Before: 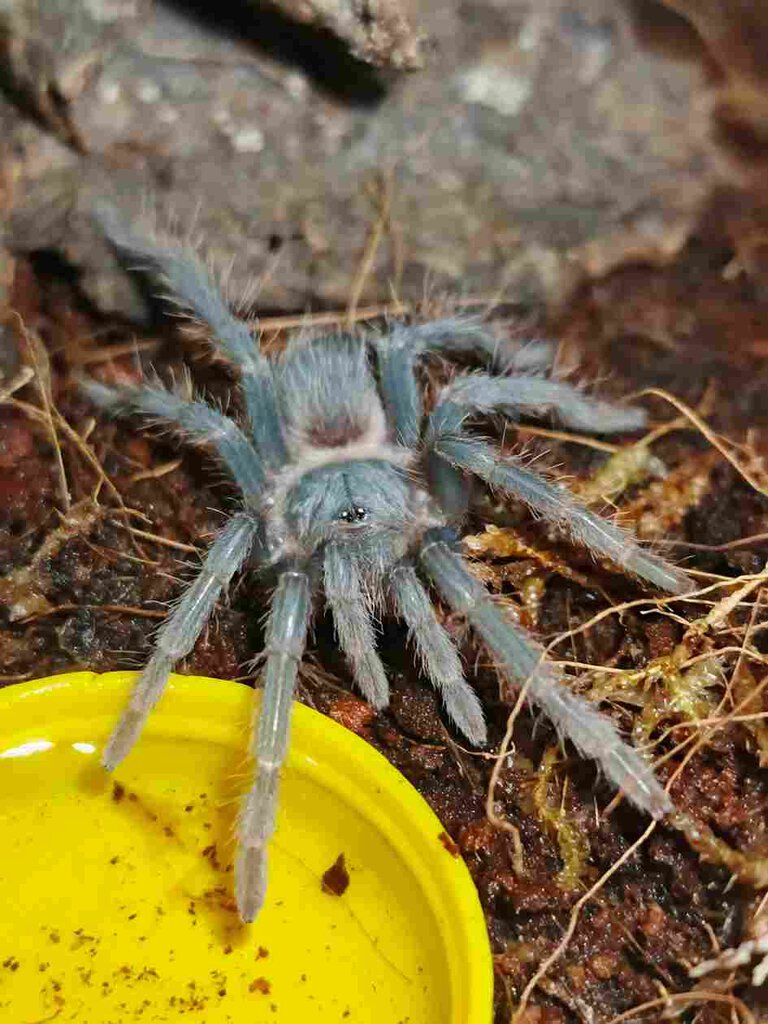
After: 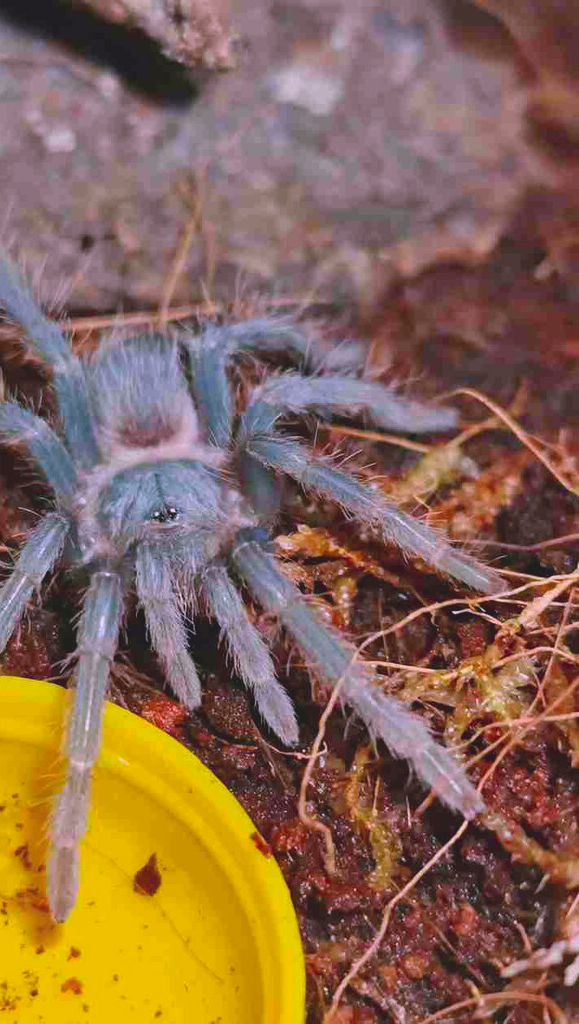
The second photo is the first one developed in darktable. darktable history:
contrast brightness saturation: contrast -0.19, saturation 0.19
crop and rotate: left 24.6%
color correction: highlights a* 15.46, highlights b* -20.56
